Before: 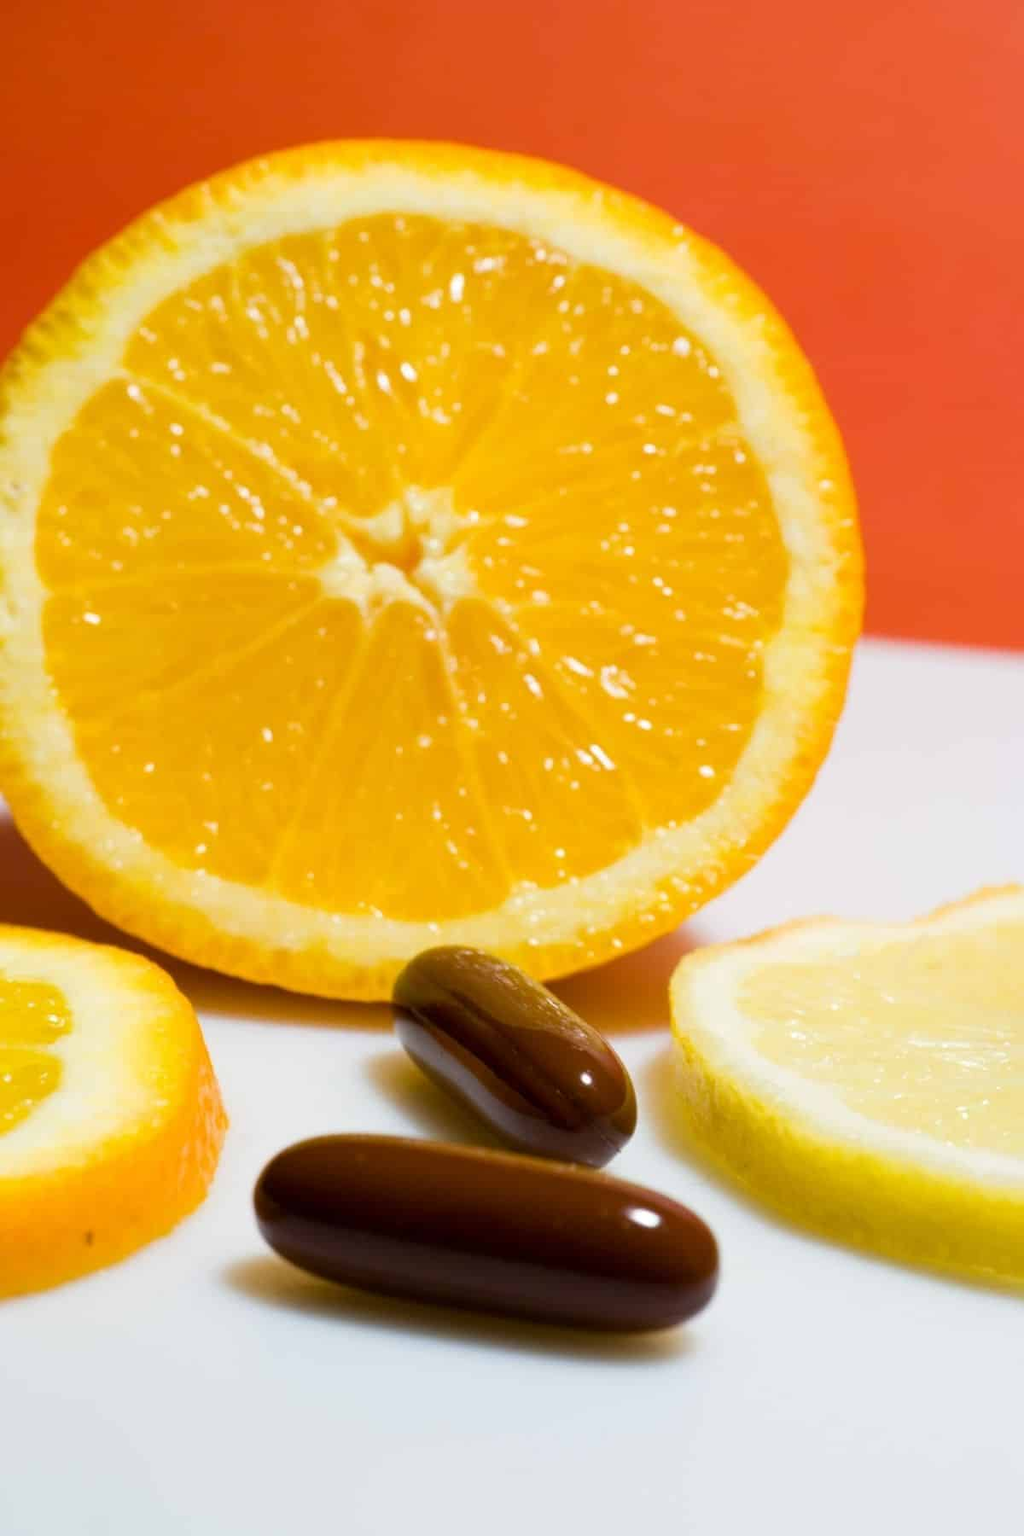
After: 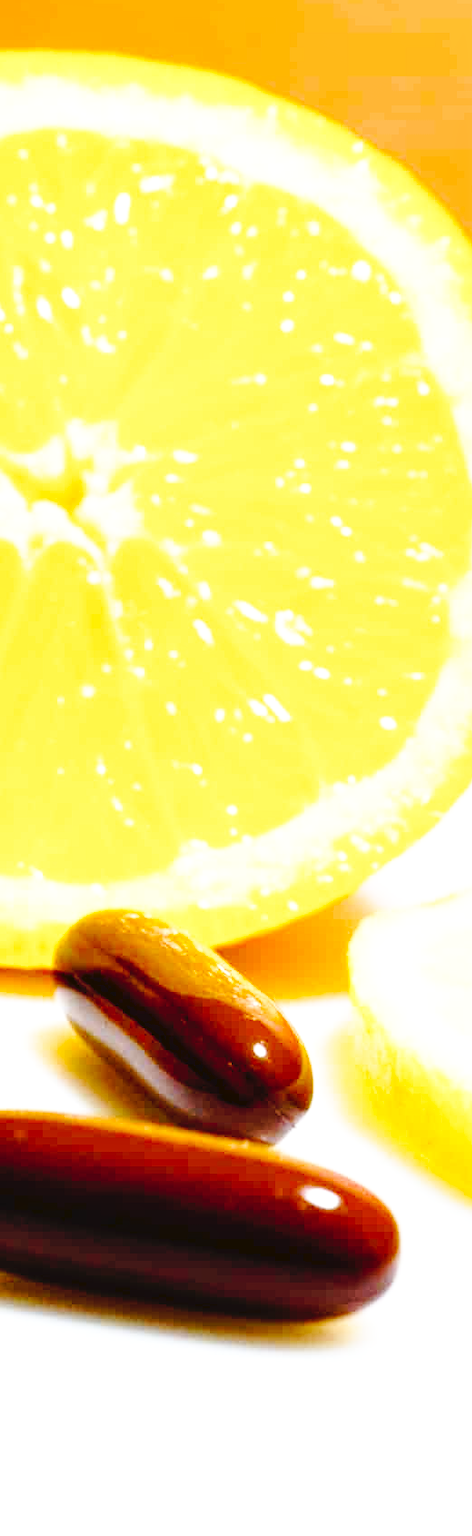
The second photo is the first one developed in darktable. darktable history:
tone equalizer: on, module defaults
tone curve: curves: ch0 [(0, 0) (0.003, 0.047) (0.011, 0.051) (0.025, 0.051) (0.044, 0.057) (0.069, 0.068) (0.1, 0.076) (0.136, 0.108) (0.177, 0.166) (0.224, 0.229) (0.277, 0.299) (0.335, 0.364) (0.399, 0.46) (0.468, 0.553) (0.543, 0.639) (0.623, 0.724) (0.709, 0.808) (0.801, 0.886) (0.898, 0.954) (1, 1)], preserve colors none
base curve: curves: ch0 [(0, 0) (0.028, 0.03) (0.105, 0.232) (0.387, 0.748) (0.754, 0.968) (1, 1)], fusion 1, exposure shift 0.576, preserve colors none
crop: left 33.452%, top 6.025%, right 23.155%
local contrast: highlights 100%, shadows 100%, detail 120%, midtone range 0.2
